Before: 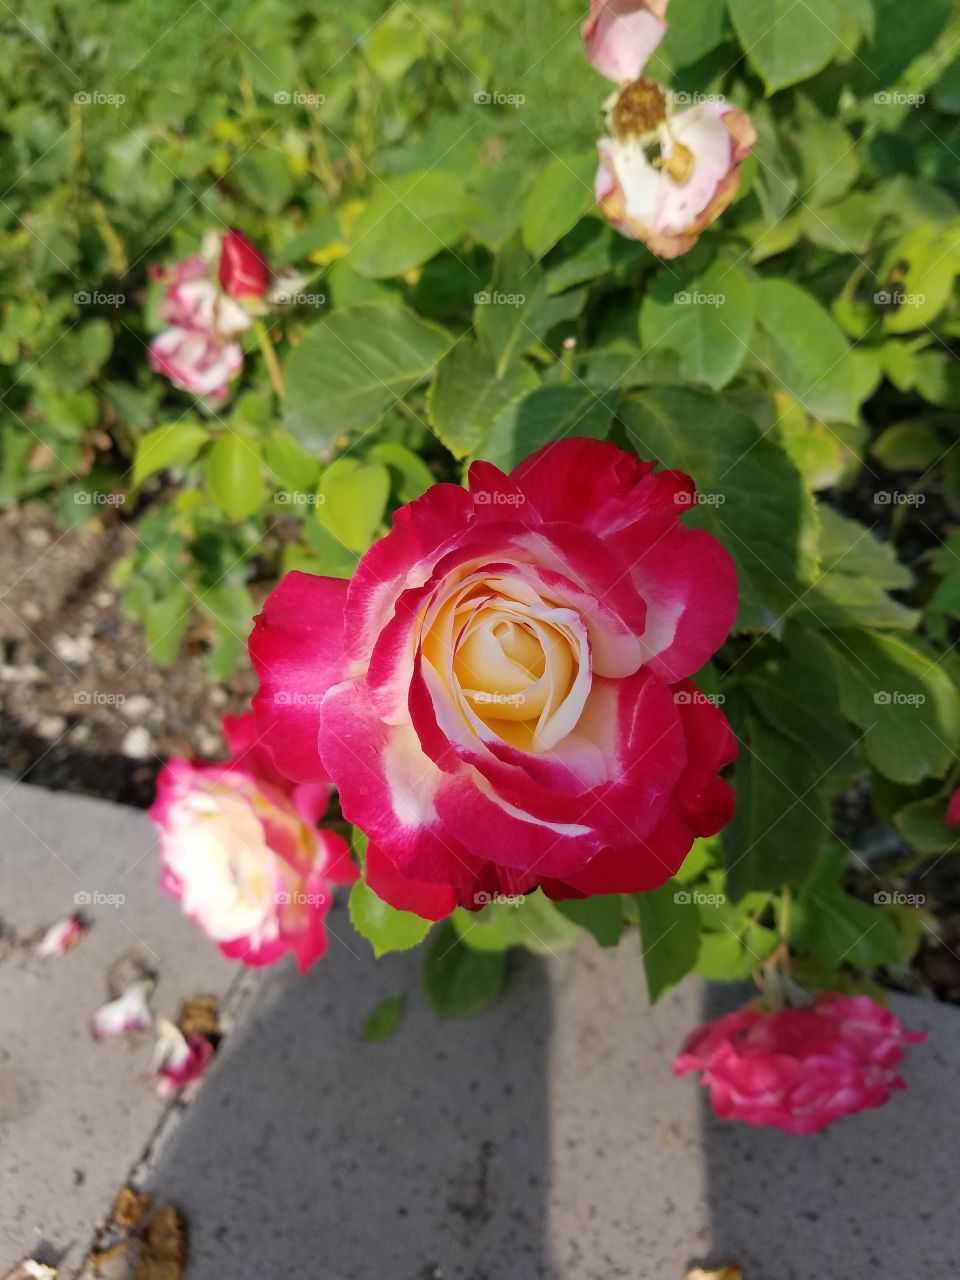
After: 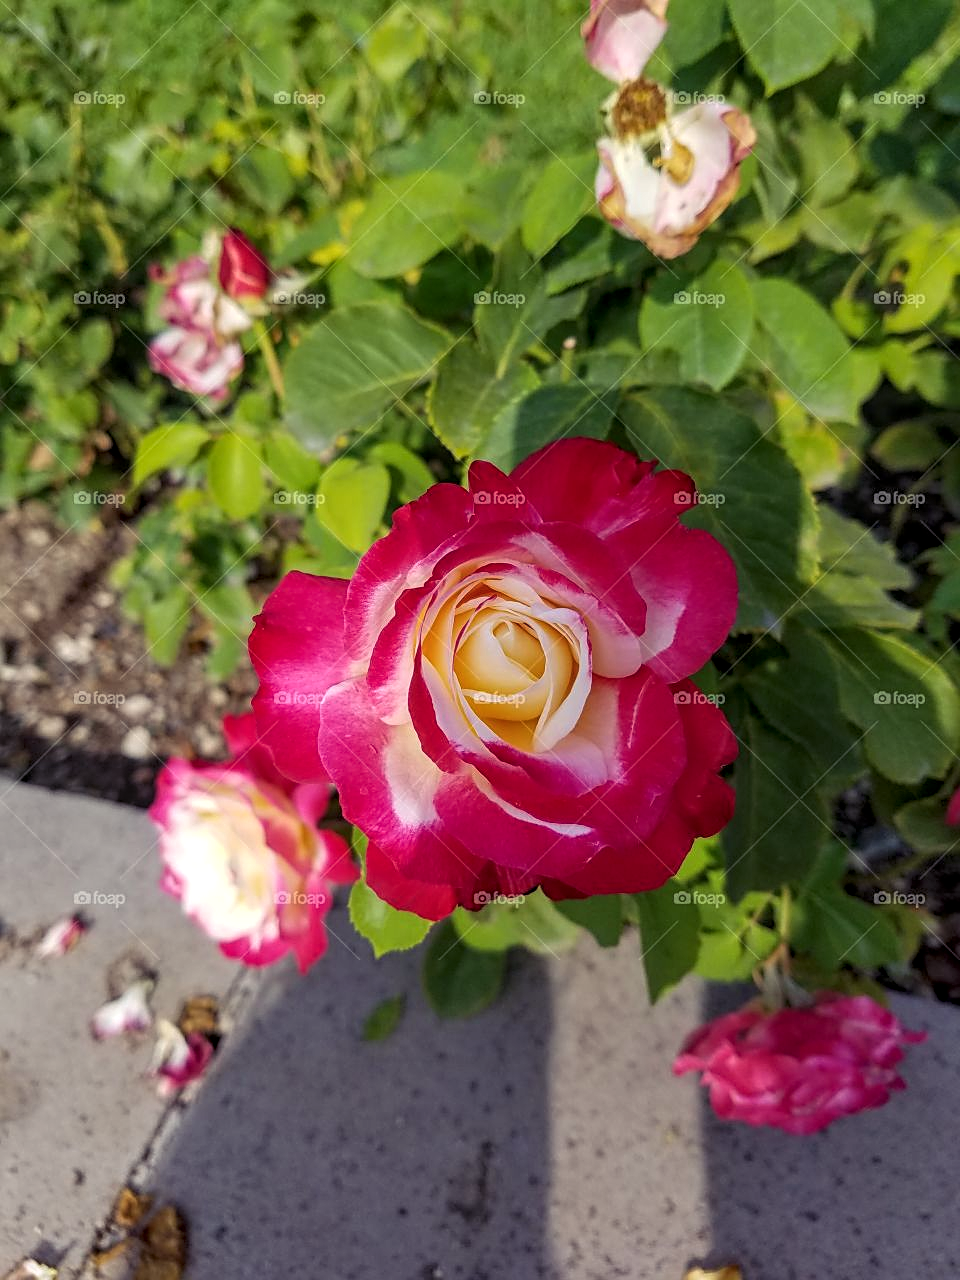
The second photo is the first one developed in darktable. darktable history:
sharpen: on, module defaults
color balance rgb: shadows lift › luminance -21.328%, shadows lift › chroma 8.693%, shadows lift › hue 283.72°, perceptual saturation grading › global saturation -1.129%, global vibrance 20%
local contrast: highlights 4%, shadows 2%, detail 133%
tone equalizer: -7 EV 0.212 EV, -6 EV 0.14 EV, -5 EV 0.057 EV, -4 EV 0.042 EV, -2 EV -0.024 EV, -1 EV -0.022 EV, +0 EV -0.069 EV, edges refinement/feathering 500, mask exposure compensation -1.57 EV, preserve details no
